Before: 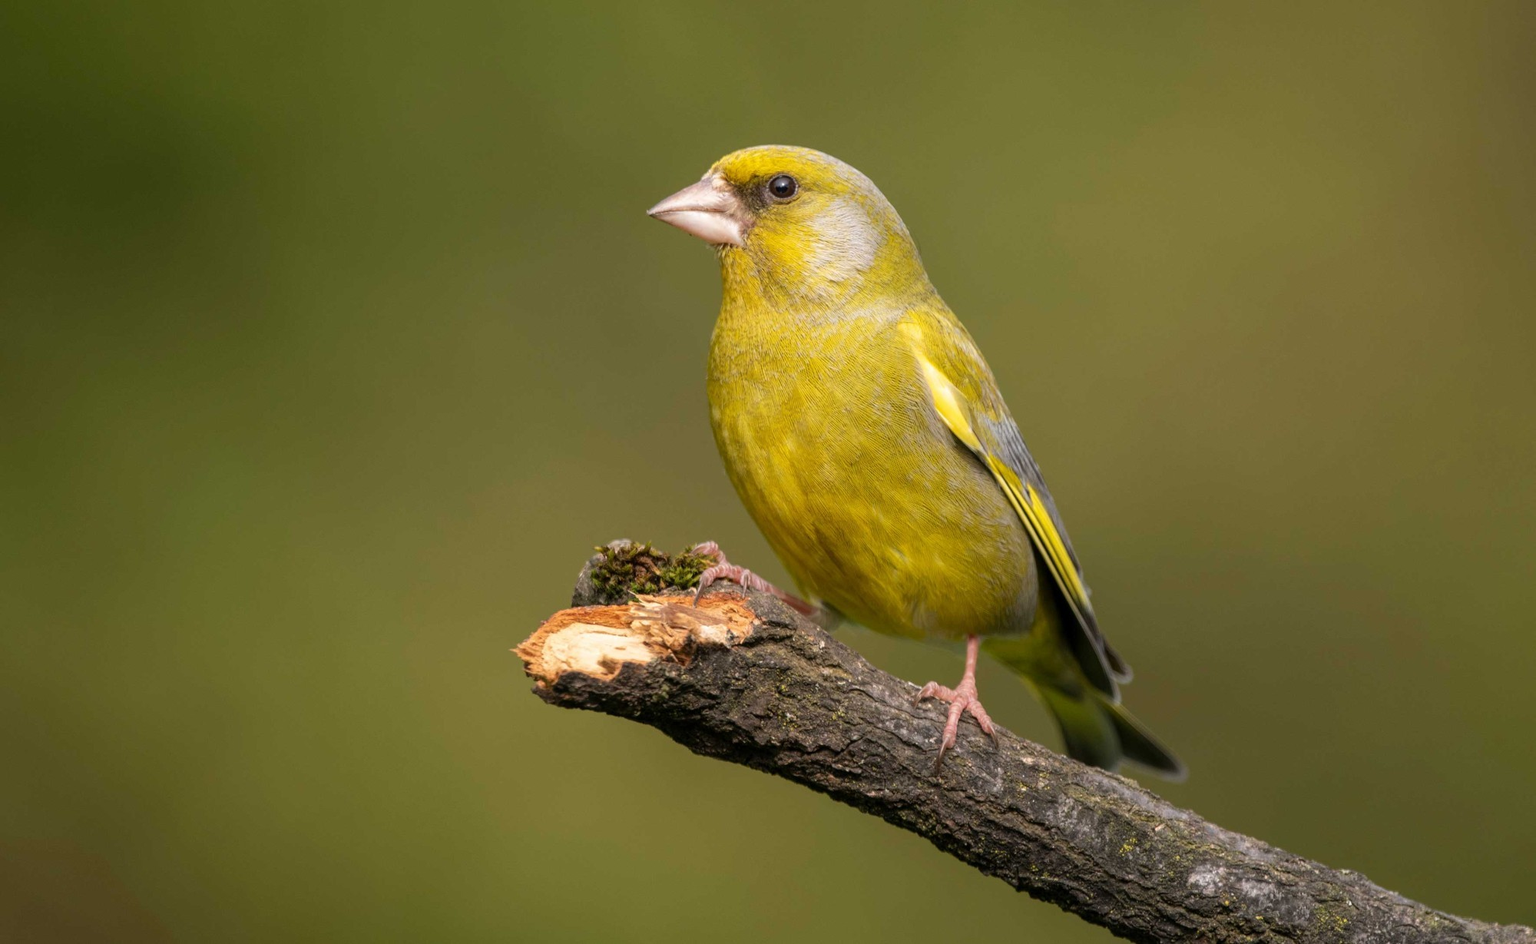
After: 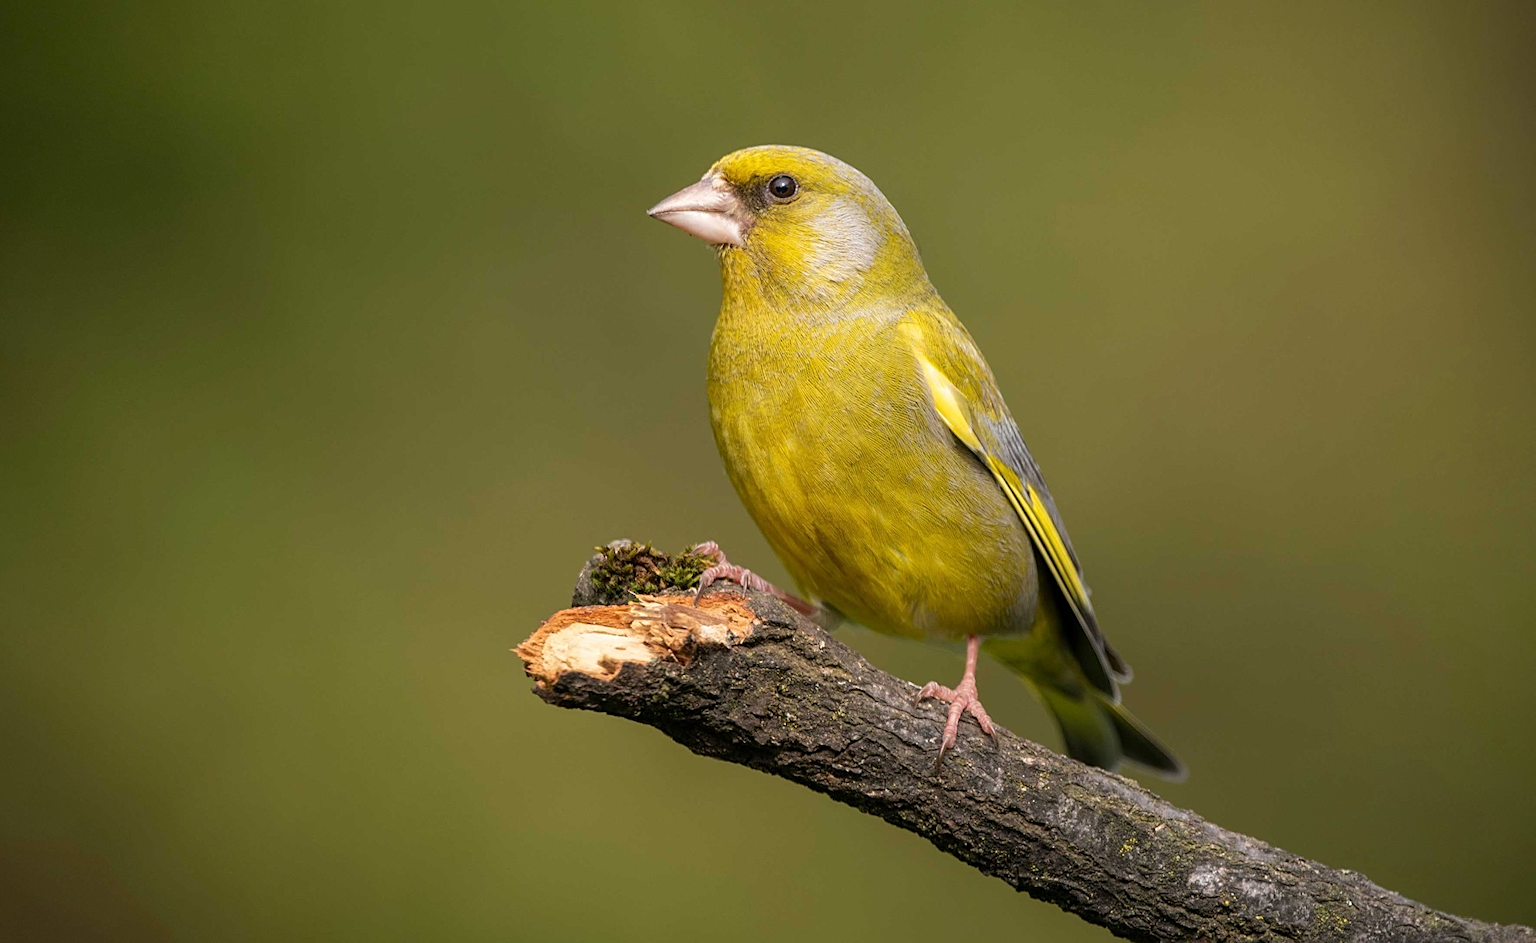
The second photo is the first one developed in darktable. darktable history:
sharpen: on, module defaults
vignetting: saturation 0.003, dithering 8-bit output
